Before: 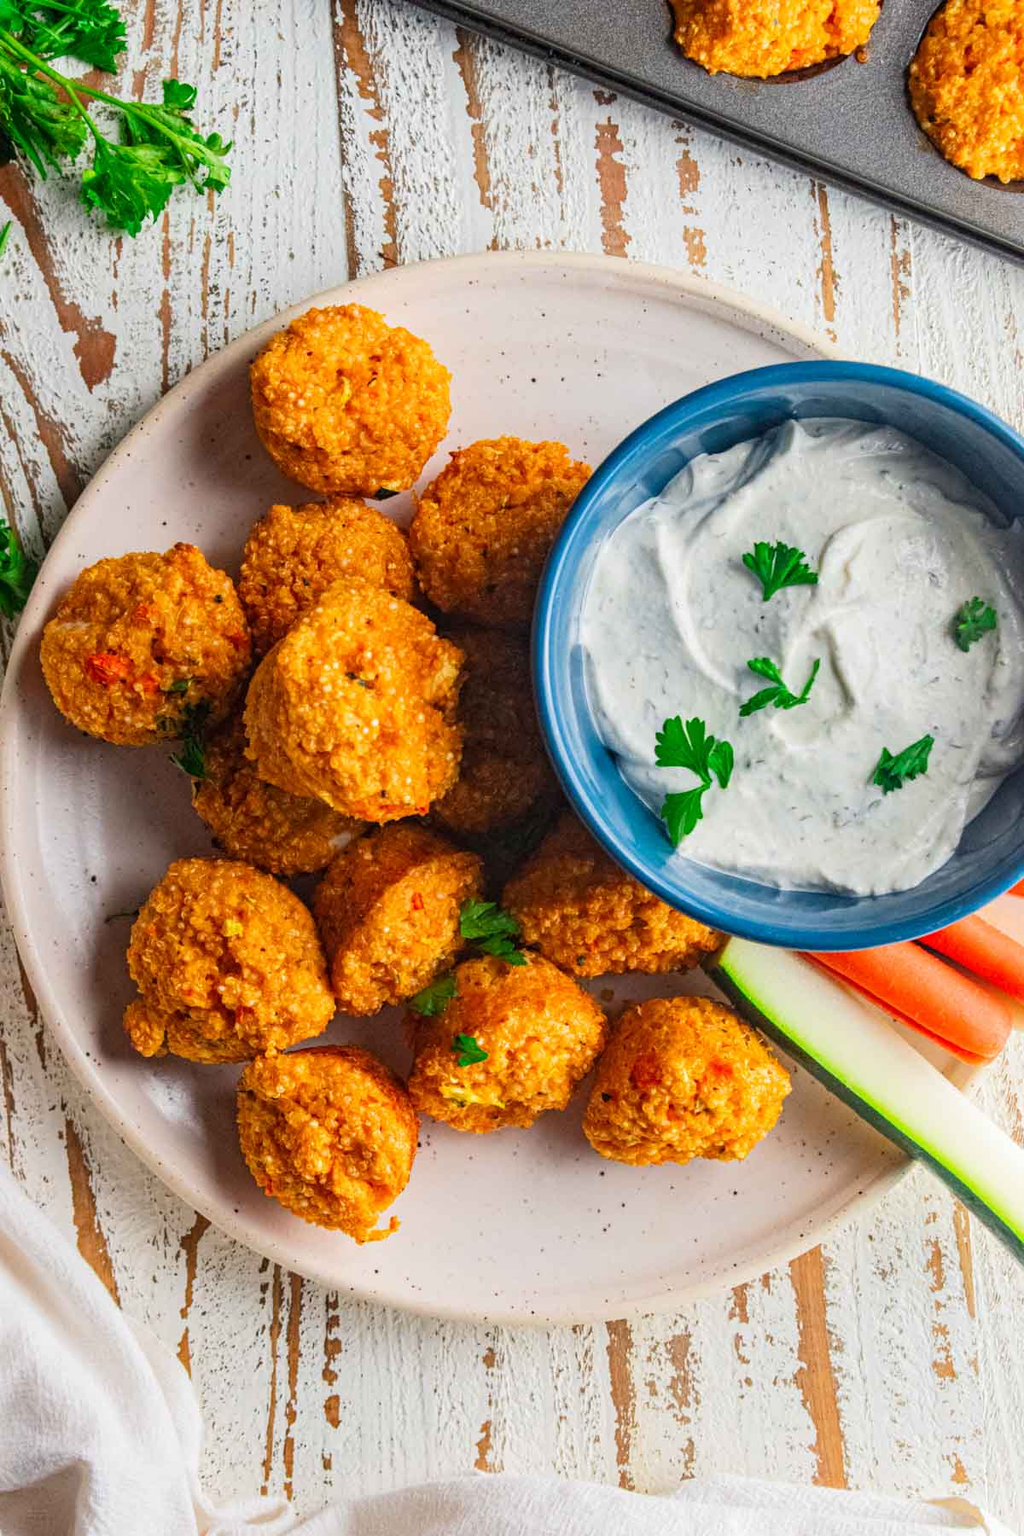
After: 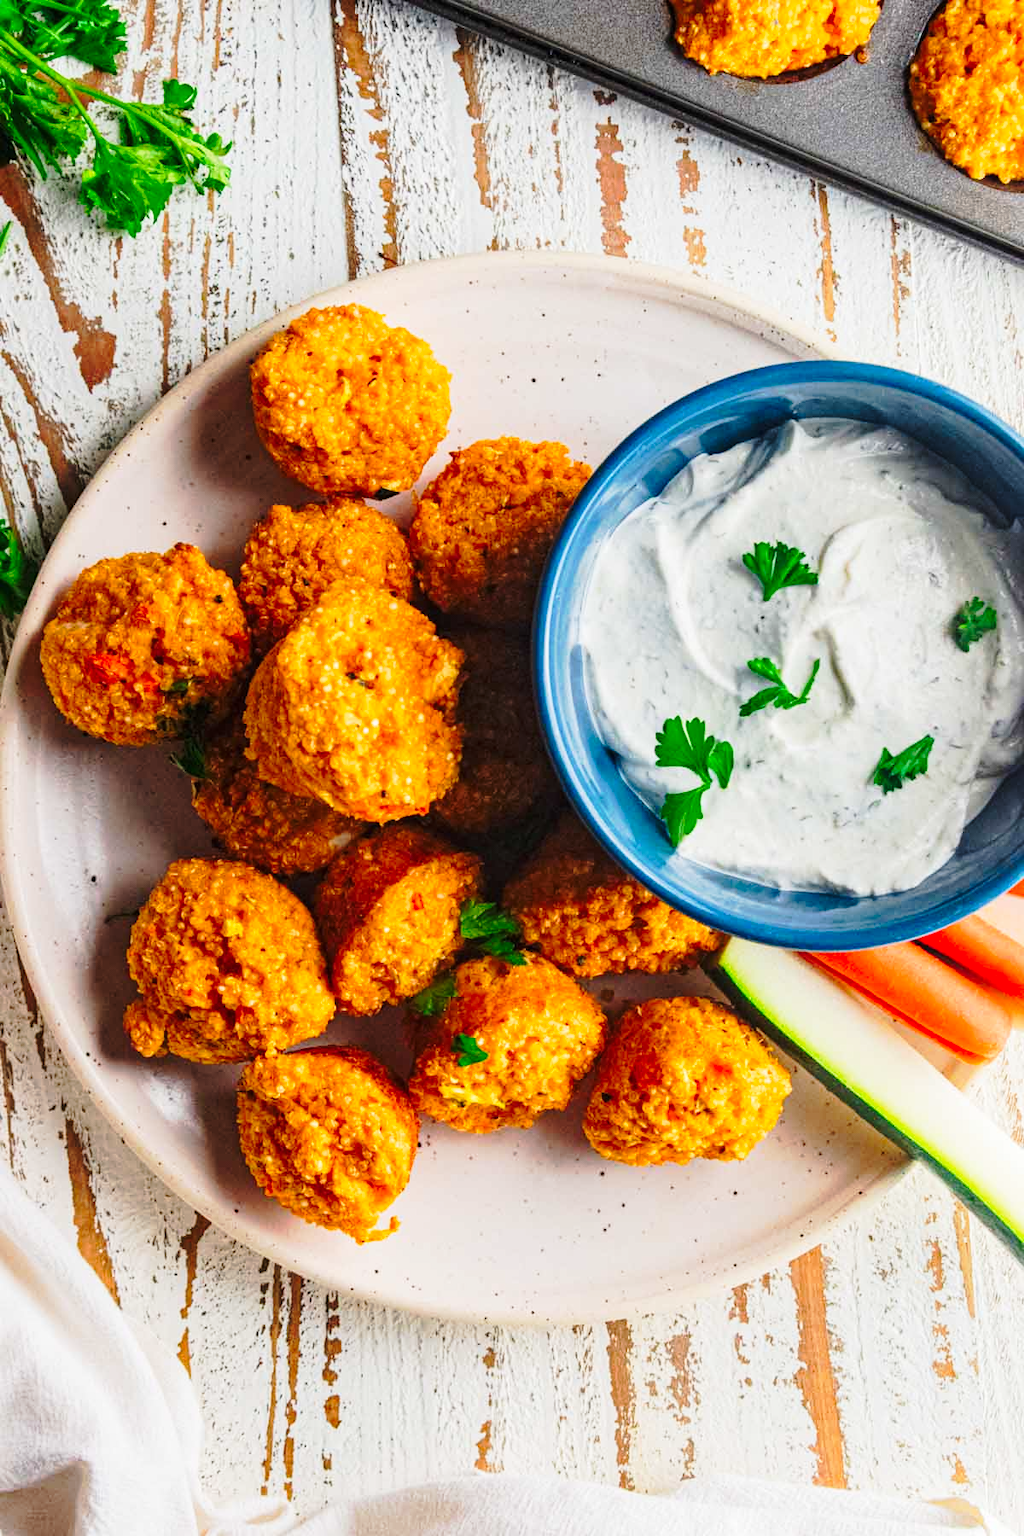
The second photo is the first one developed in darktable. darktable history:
tone curve: curves: ch0 [(0, 0) (0.234, 0.191) (0.48, 0.534) (0.608, 0.667) (0.725, 0.809) (0.864, 0.922) (1, 1)]; ch1 [(0, 0) (0.453, 0.43) (0.5, 0.5) (0.615, 0.649) (1, 1)]; ch2 [(0, 0) (0.5, 0.5) (0.586, 0.617) (1, 1)], preserve colors none
